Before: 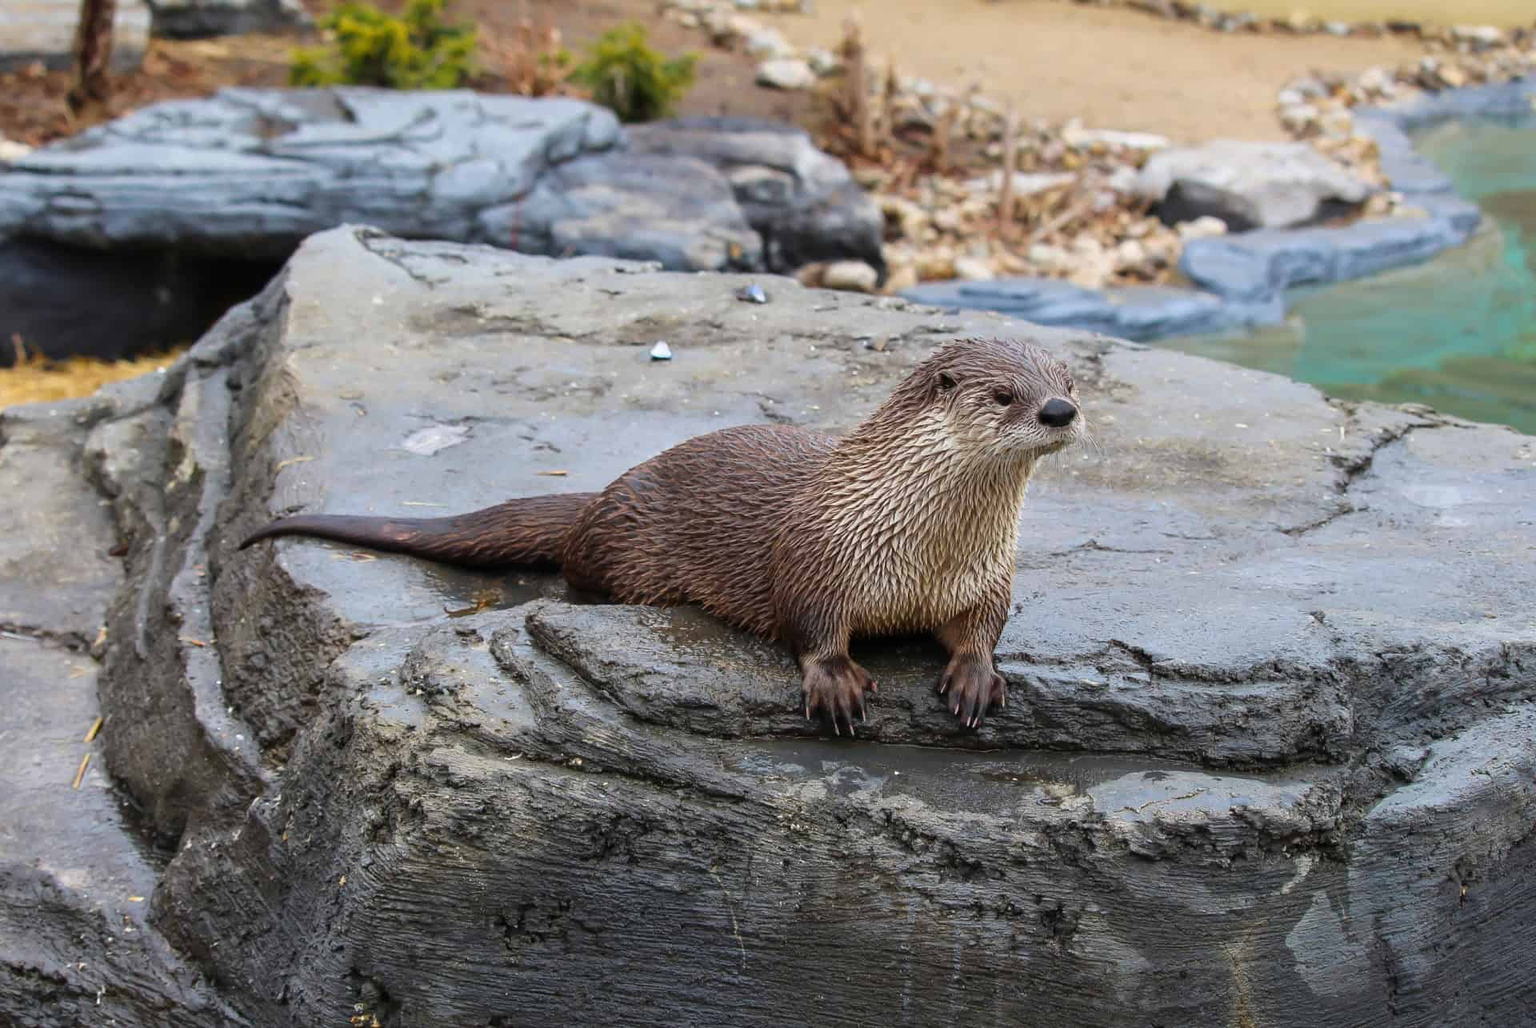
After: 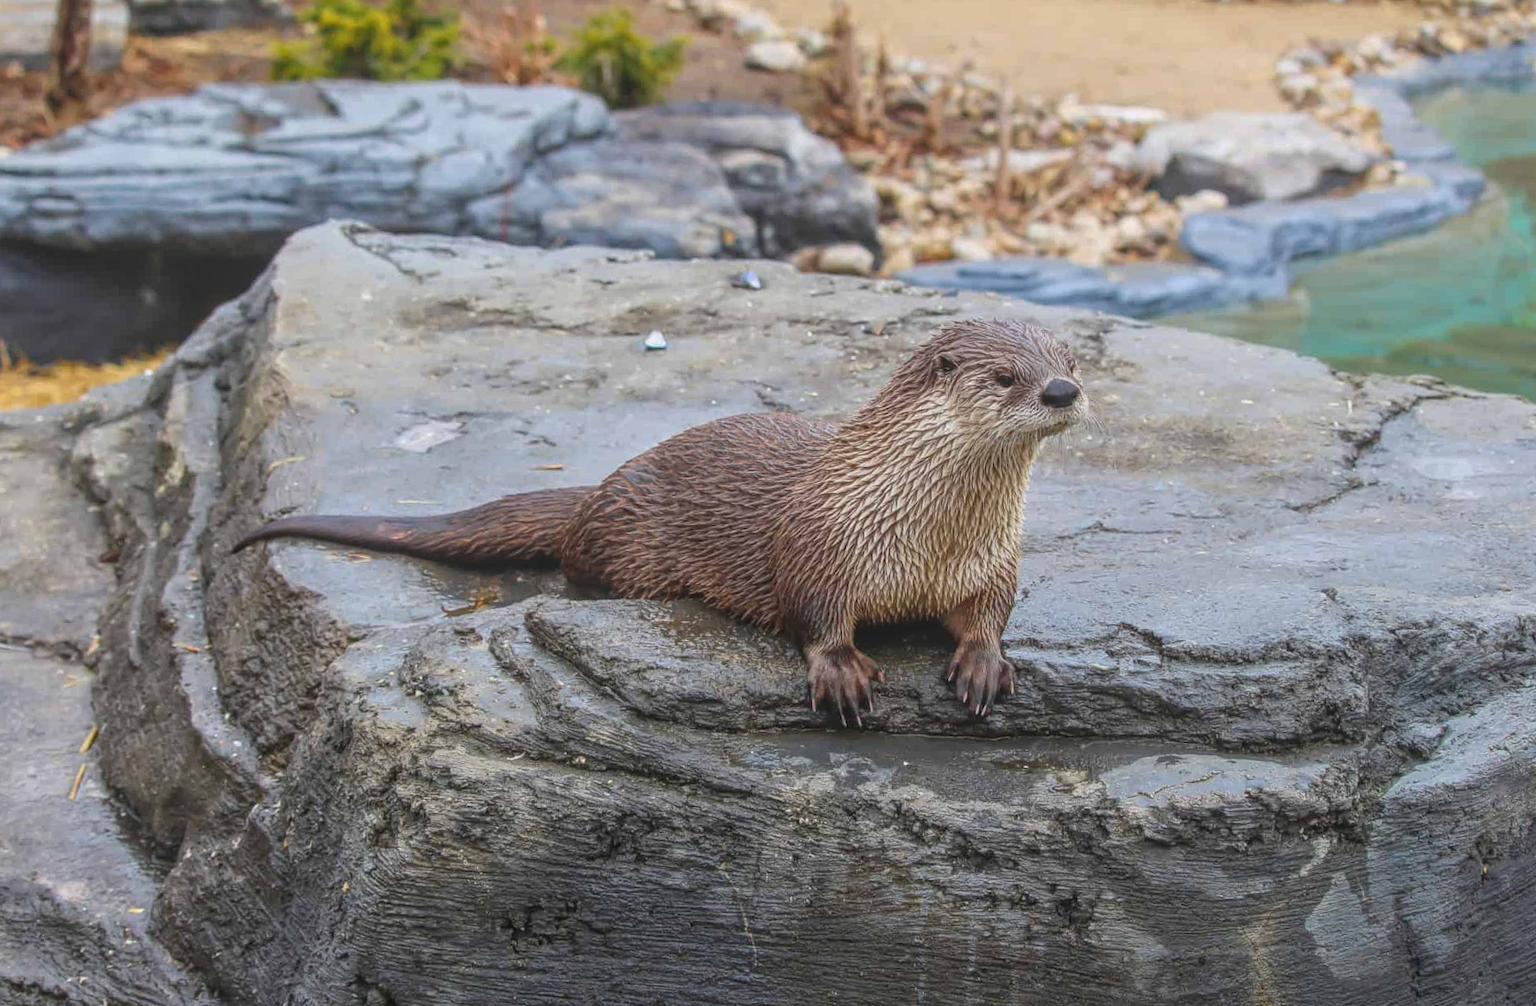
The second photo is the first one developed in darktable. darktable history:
local contrast: highlights 73%, shadows 15%, midtone range 0.197
rotate and perspective: rotation -1.42°, crop left 0.016, crop right 0.984, crop top 0.035, crop bottom 0.965
